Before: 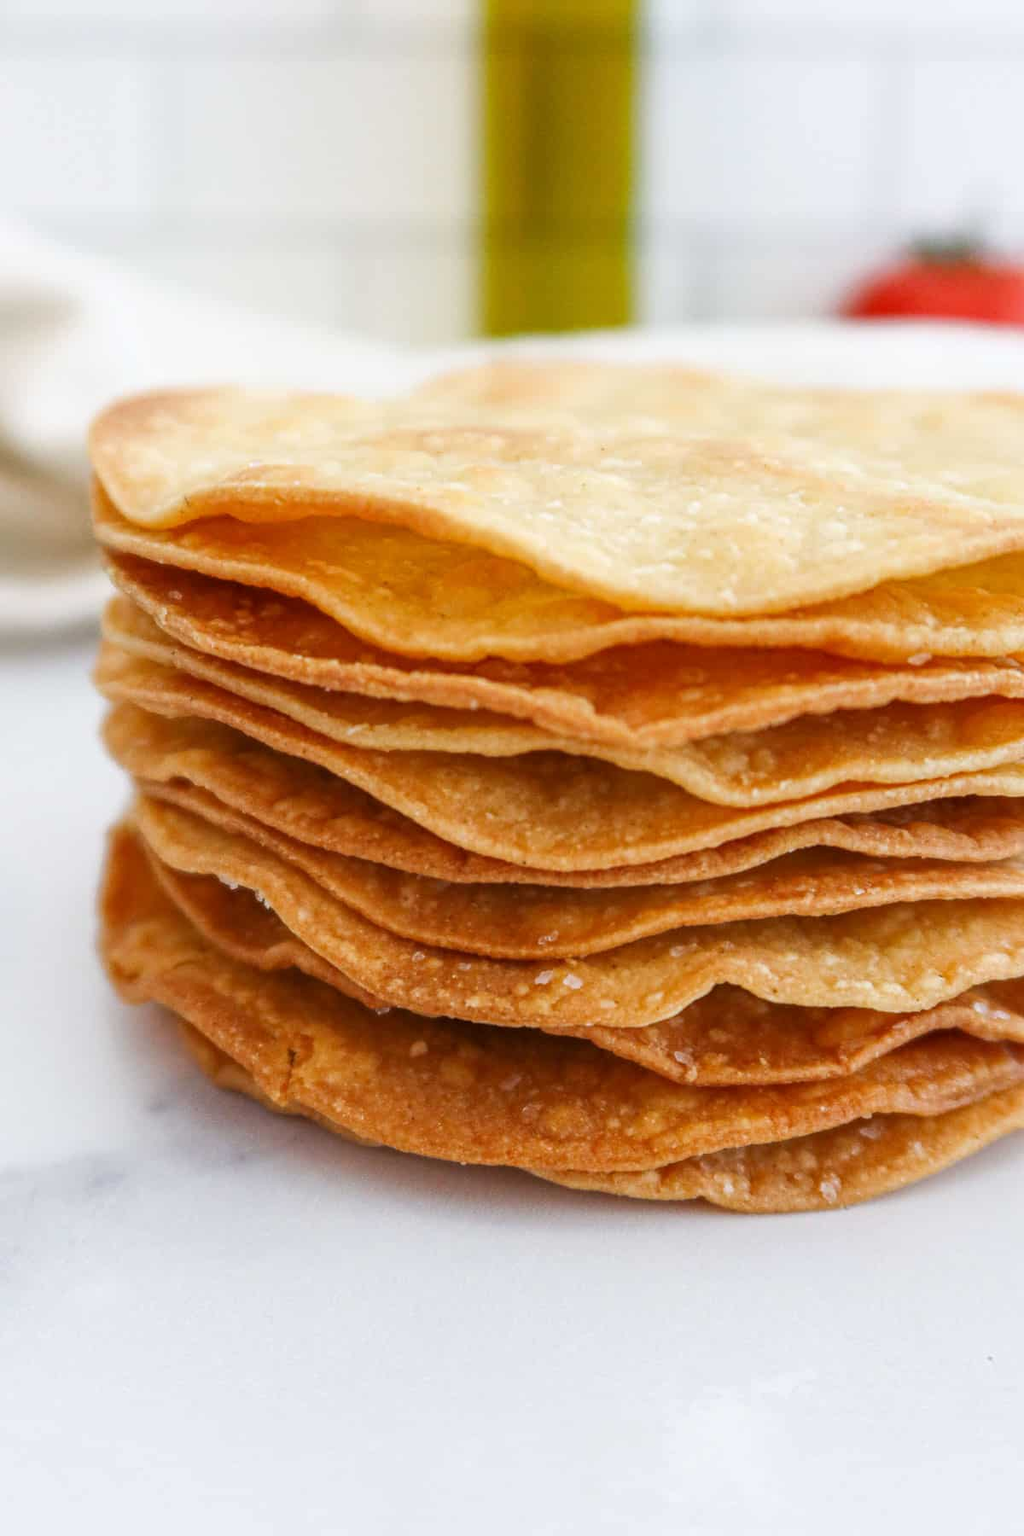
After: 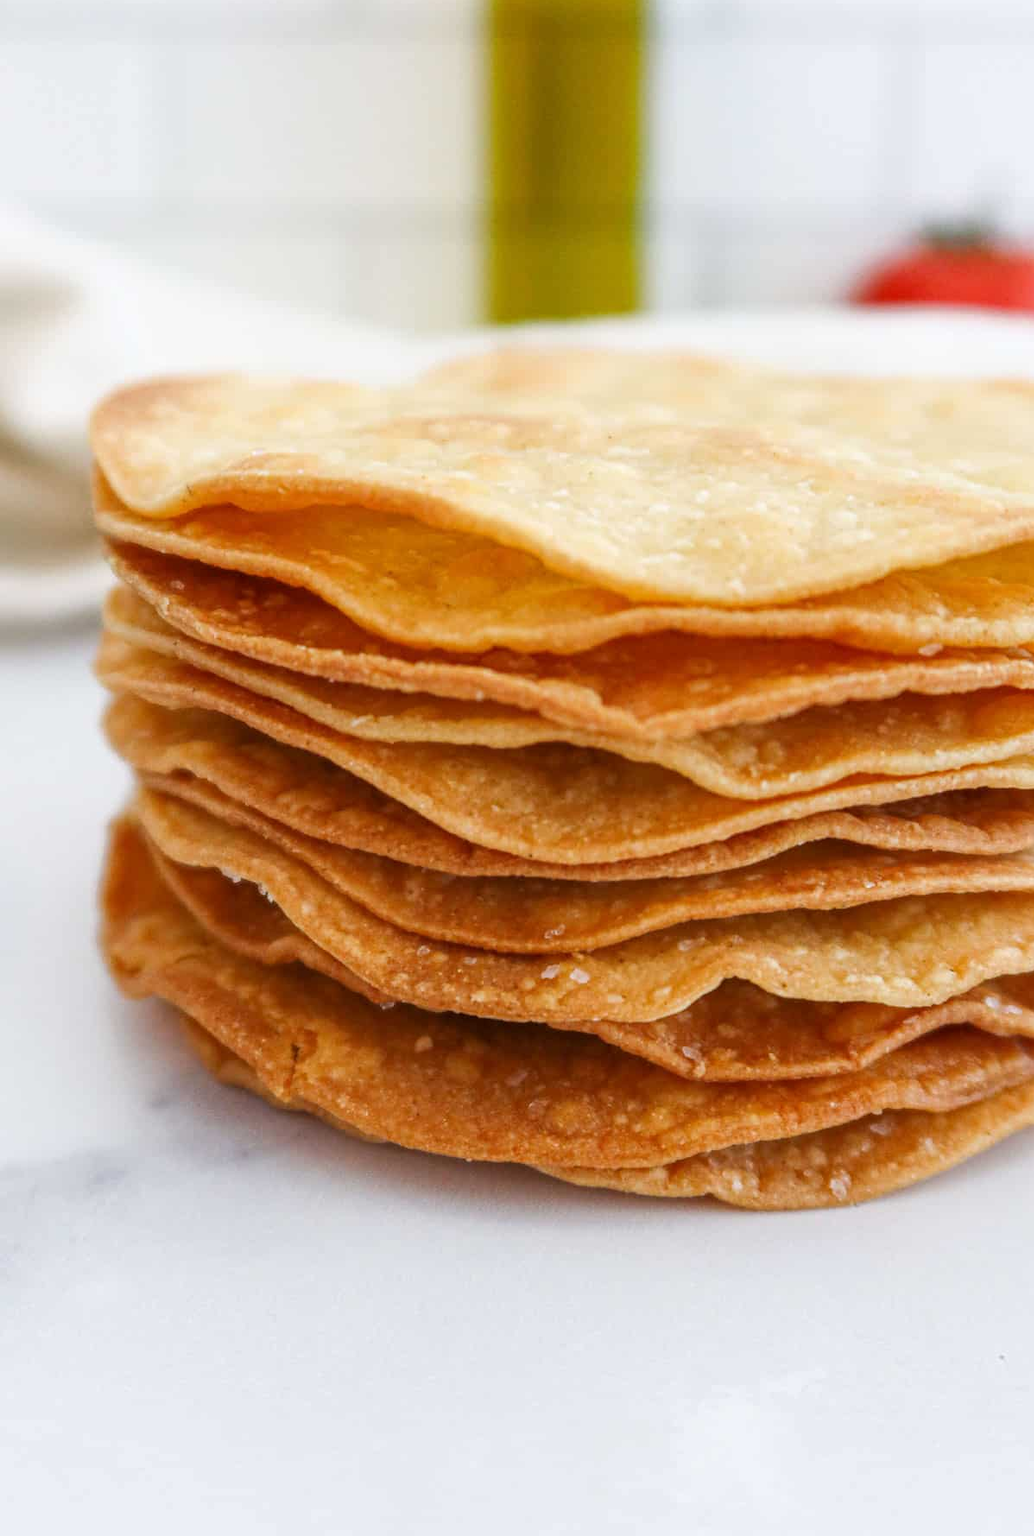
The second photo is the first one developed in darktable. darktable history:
crop: top 1.117%, right 0.092%
